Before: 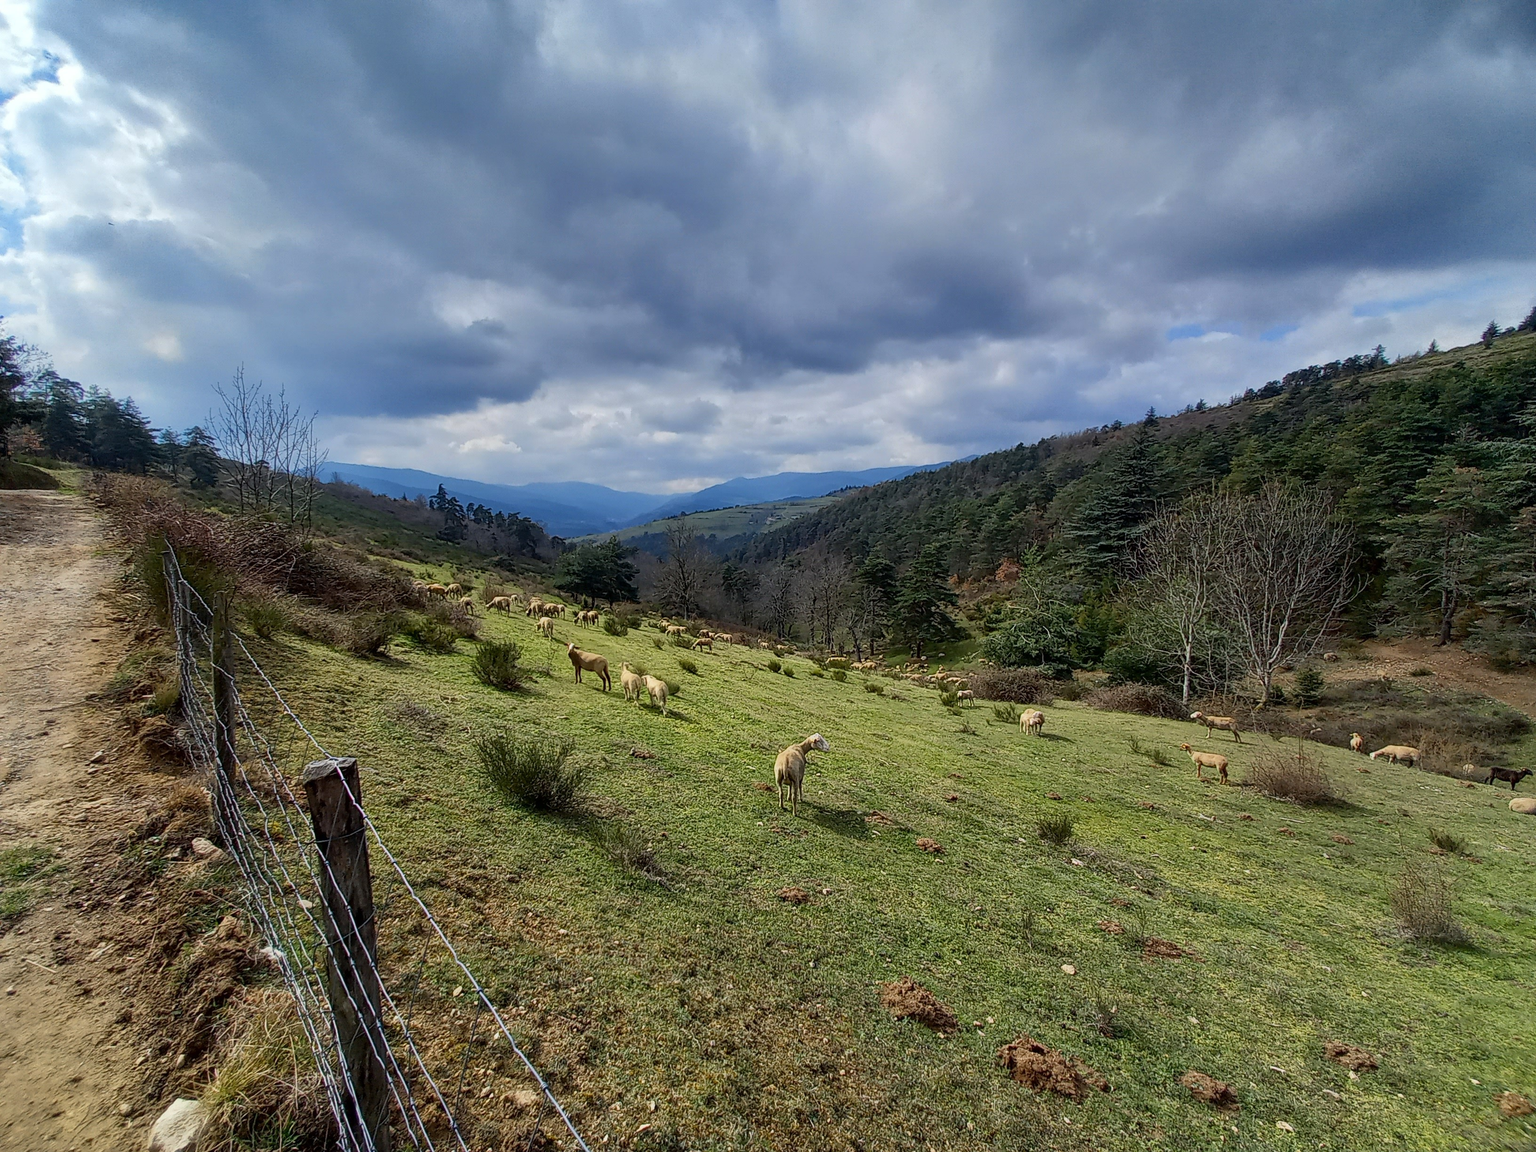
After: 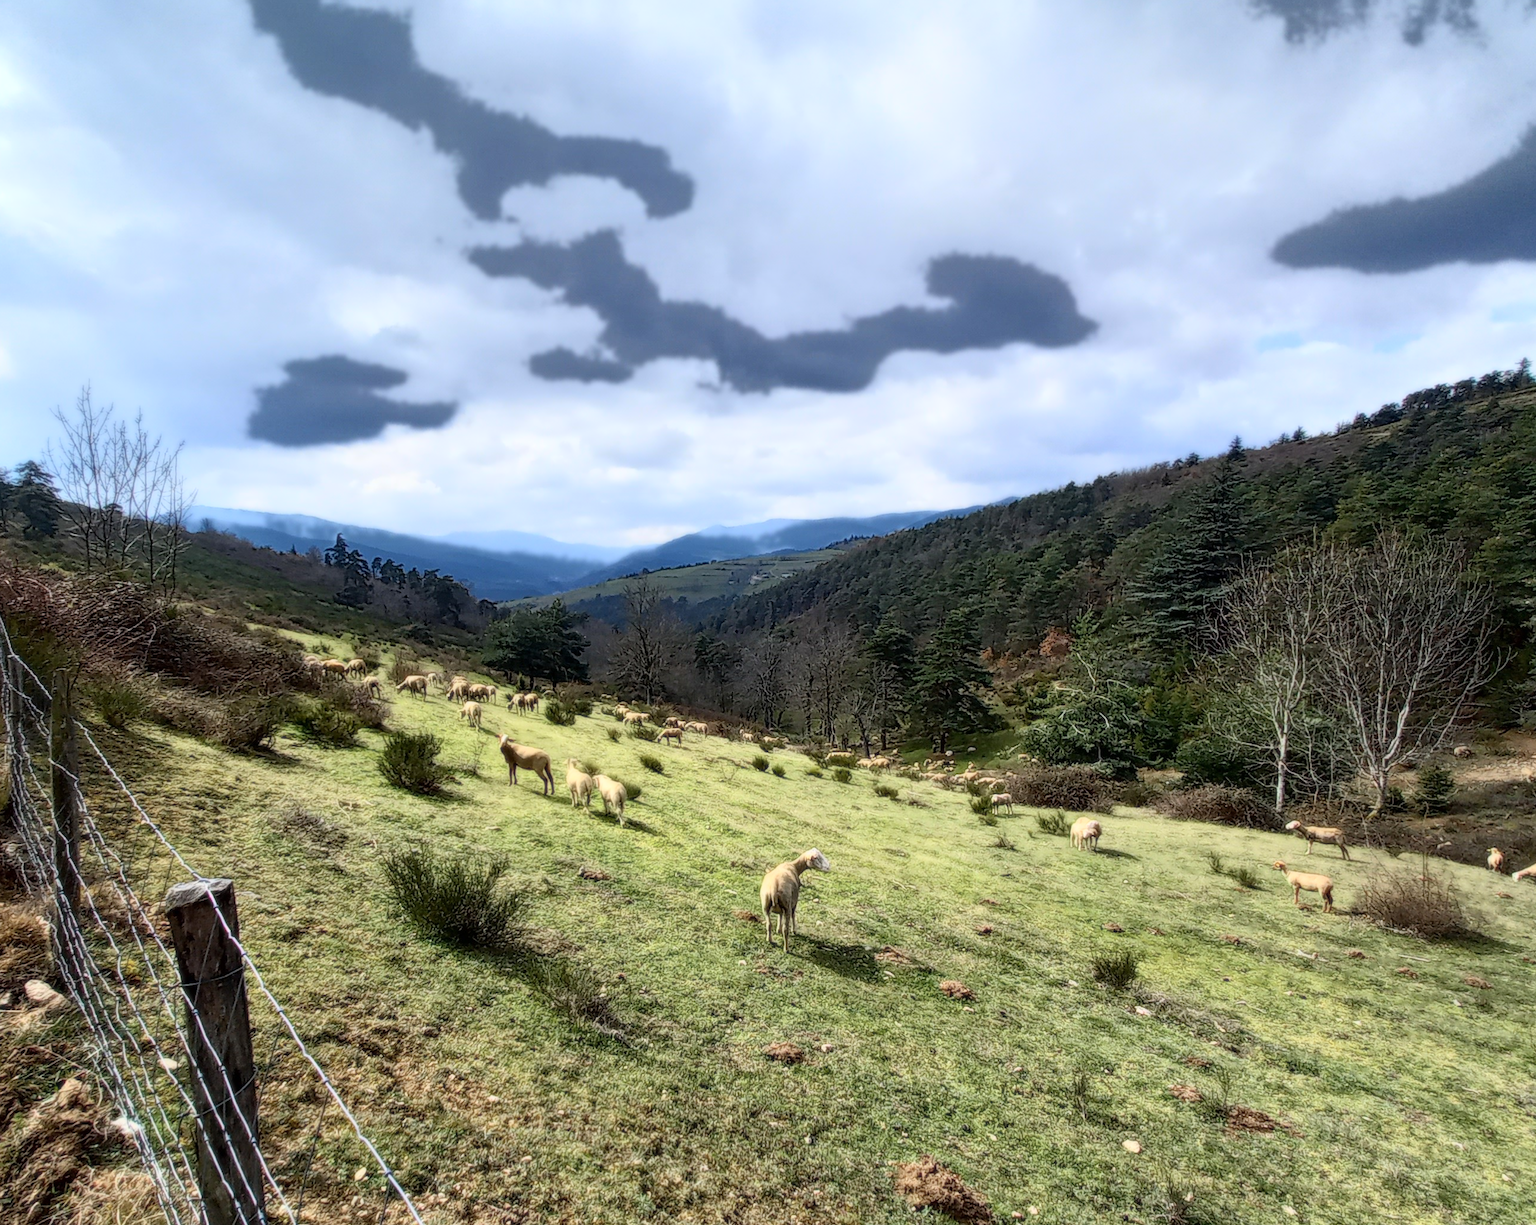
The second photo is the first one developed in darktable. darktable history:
crop: left 11.225%, top 5.381%, right 9.565%, bottom 10.314%
bloom: size 0%, threshold 54.82%, strength 8.31%
